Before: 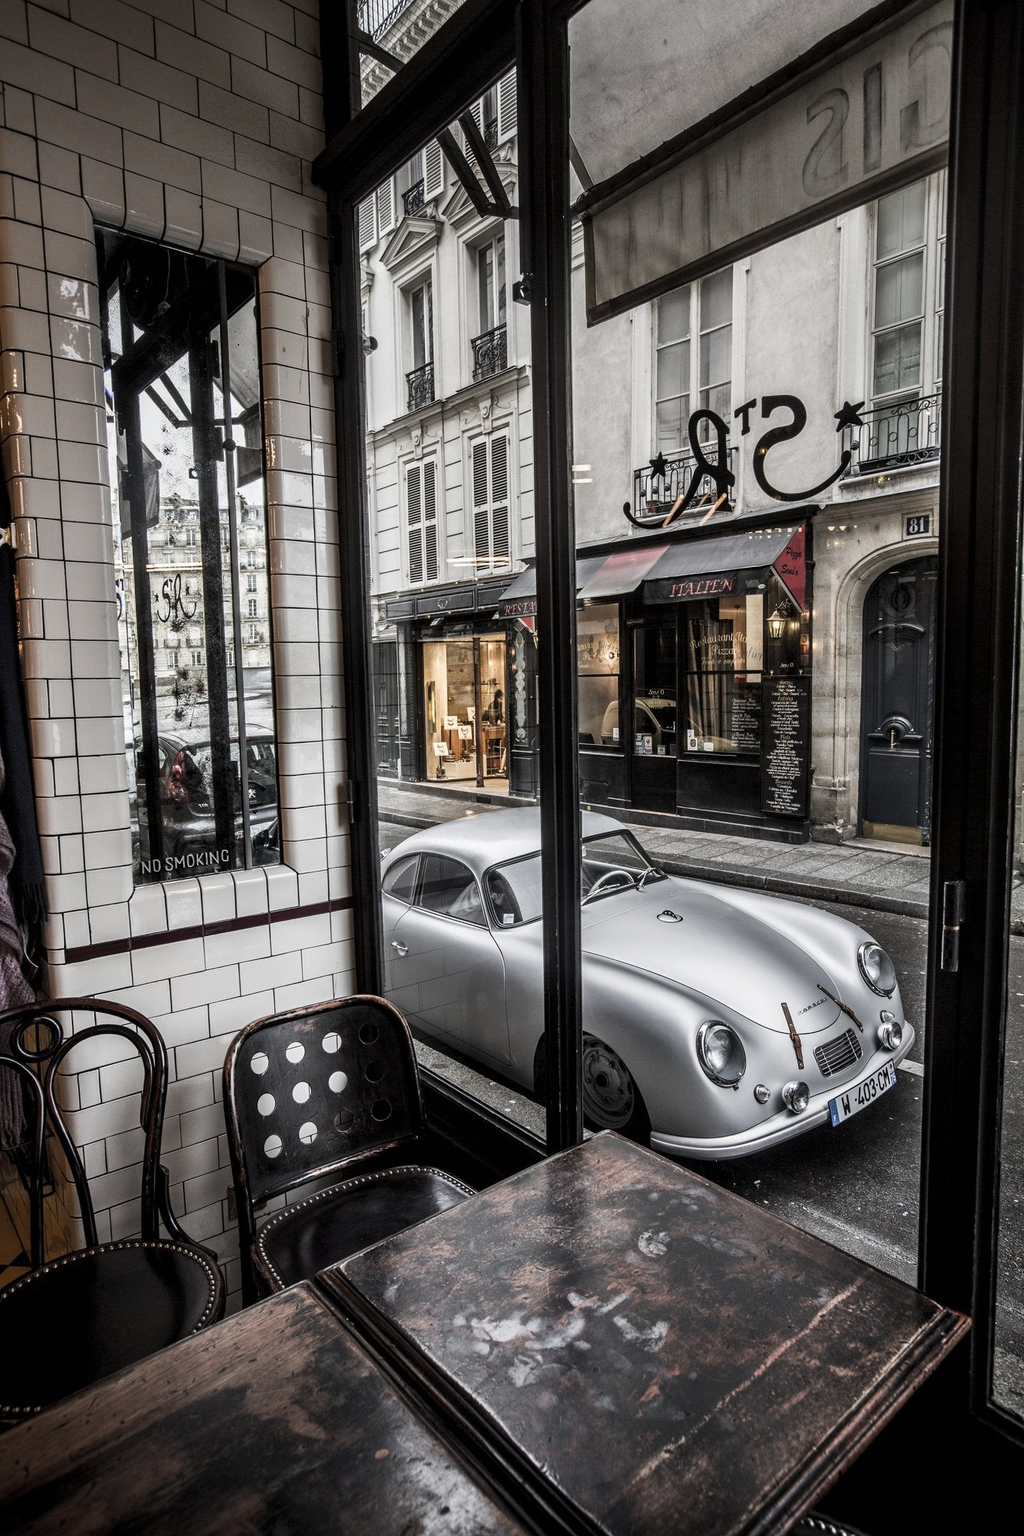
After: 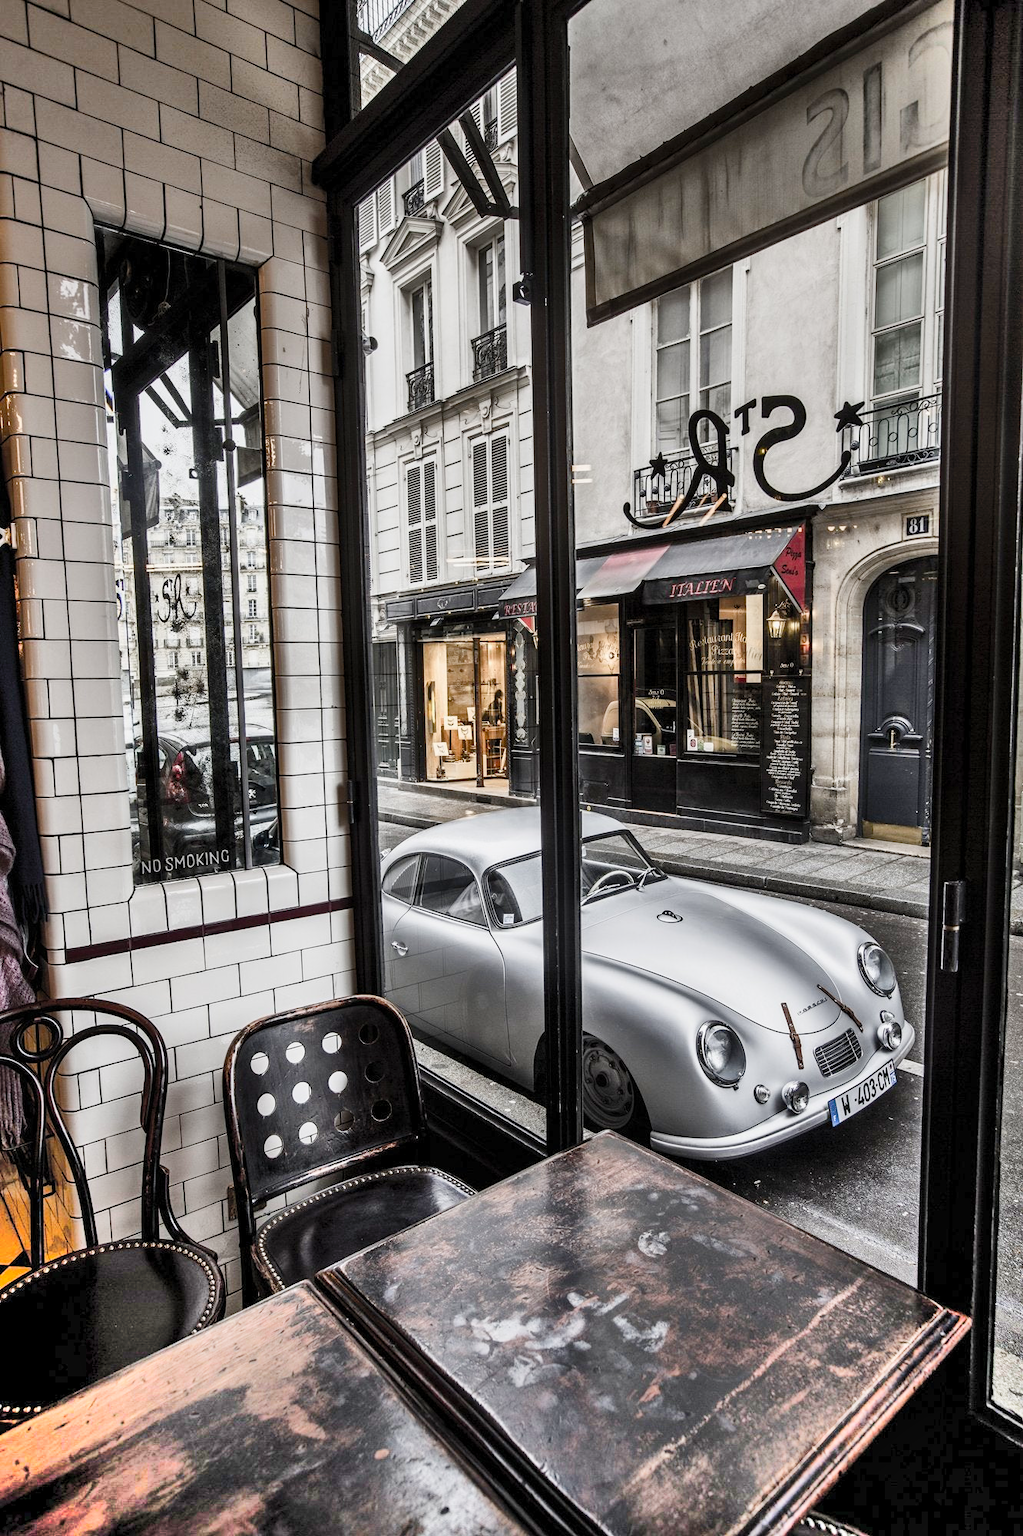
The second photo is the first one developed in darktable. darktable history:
color balance rgb: perceptual saturation grading › global saturation 20%, perceptual saturation grading › highlights -49.95%, perceptual saturation grading › shadows 24.107%
contrast brightness saturation: contrast 0.2, brightness 0.146, saturation 0.149
shadows and highlights: radius 122.61, shadows 99.03, white point adjustment -3.09, highlights -98.81, soften with gaussian
